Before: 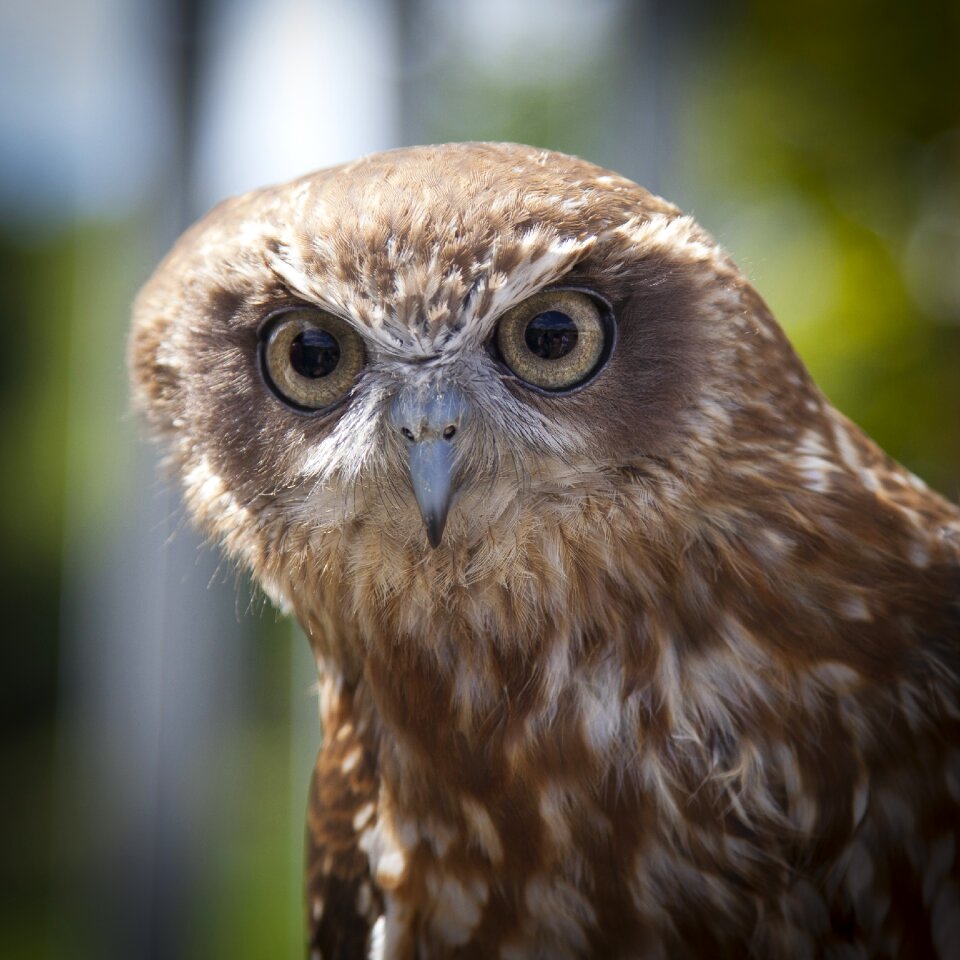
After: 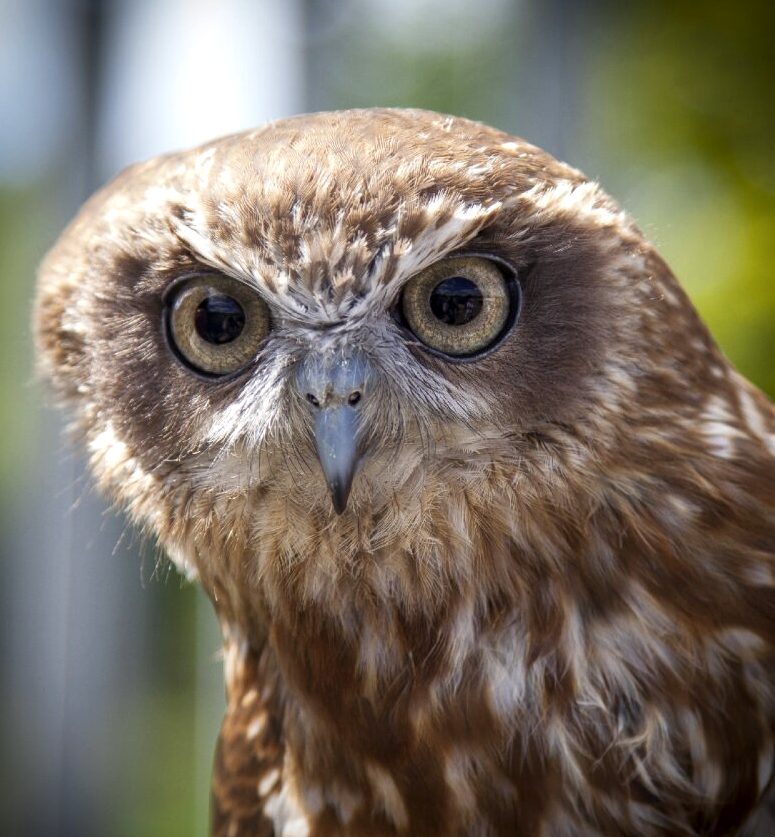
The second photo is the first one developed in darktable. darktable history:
local contrast: on, module defaults
crop: left 9.983%, top 3.597%, right 9.274%, bottom 9.193%
